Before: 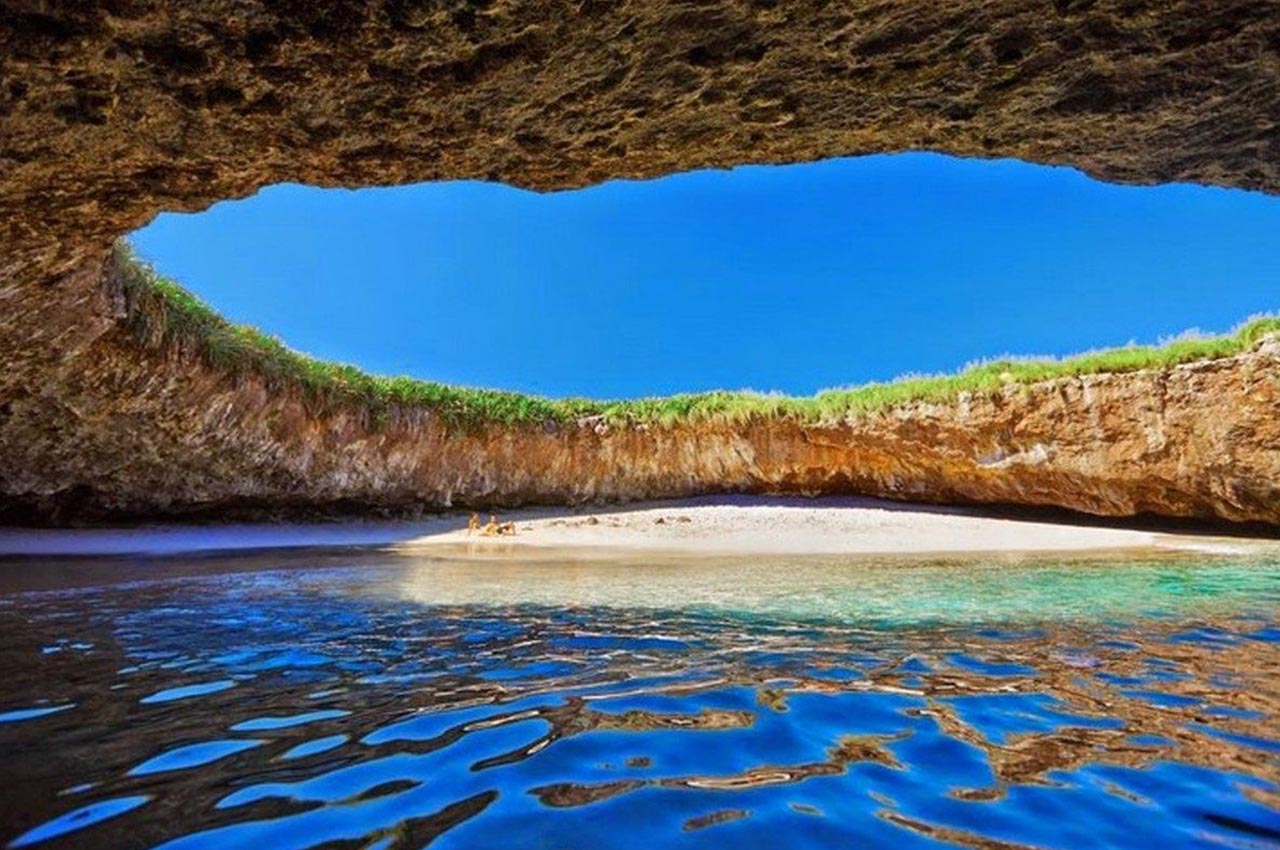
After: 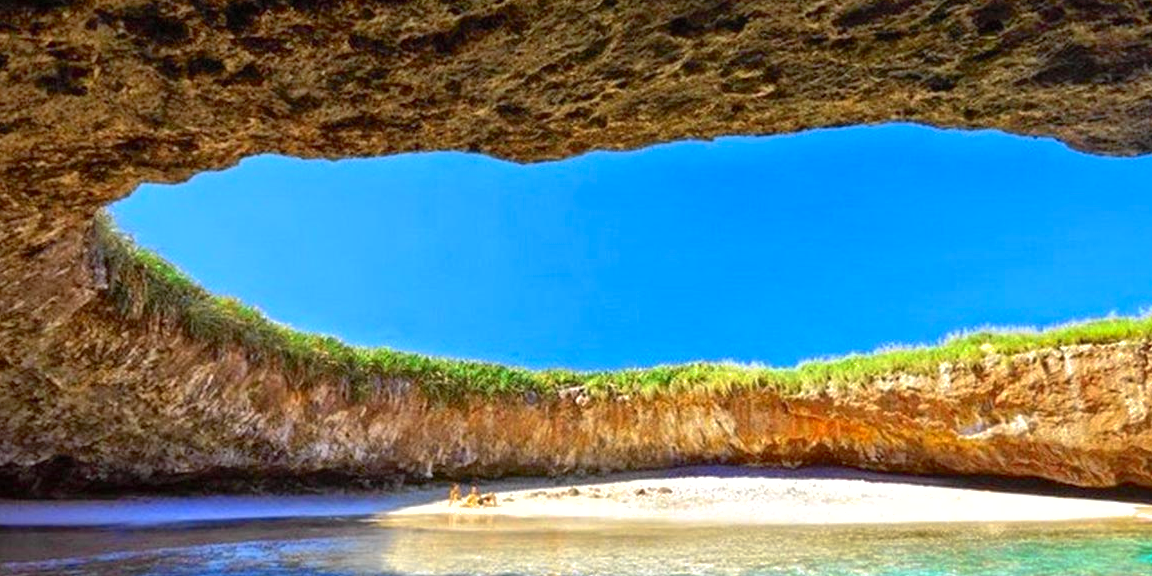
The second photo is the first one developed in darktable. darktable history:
tone equalizer: on, module defaults
tone curve: curves: ch0 [(0, 0) (0.037, 0.025) (0.131, 0.093) (0.275, 0.256) (0.497, 0.51) (0.617, 0.643) (0.704, 0.732) (0.813, 0.832) (0.911, 0.925) (0.997, 0.995)]; ch1 [(0, 0) (0.301, 0.3) (0.444, 0.45) (0.493, 0.495) (0.507, 0.503) (0.534, 0.533) (0.582, 0.58) (0.658, 0.693) (0.746, 0.77) (1, 1)]; ch2 [(0, 0) (0.246, 0.233) (0.36, 0.352) (0.415, 0.418) (0.476, 0.492) (0.502, 0.504) (0.525, 0.518) (0.539, 0.544) (0.586, 0.602) (0.634, 0.651) (0.706, 0.727) (0.853, 0.852) (1, 0.951)], color space Lab, independent channels, preserve colors none
shadows and highlights: on, module defaults
crop: left 1.509%, top 3.452%, right 7.696%, bottom 28.452%
exposure: black level correction 0, exposure 0.5 EV, compensate highlight preservation false
